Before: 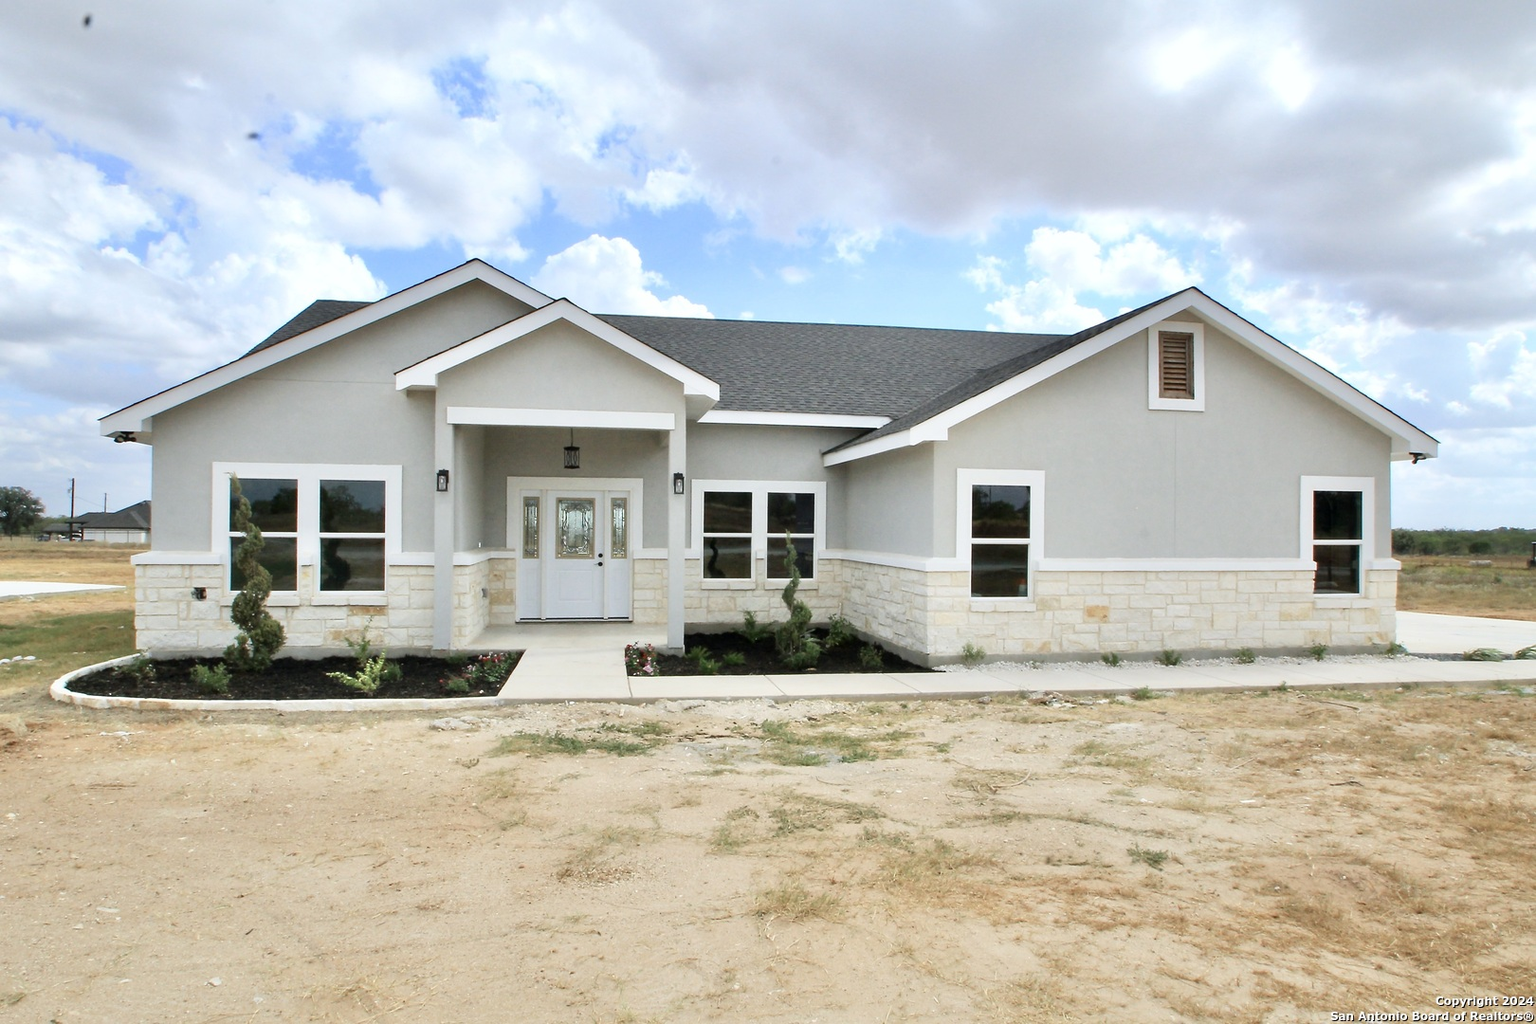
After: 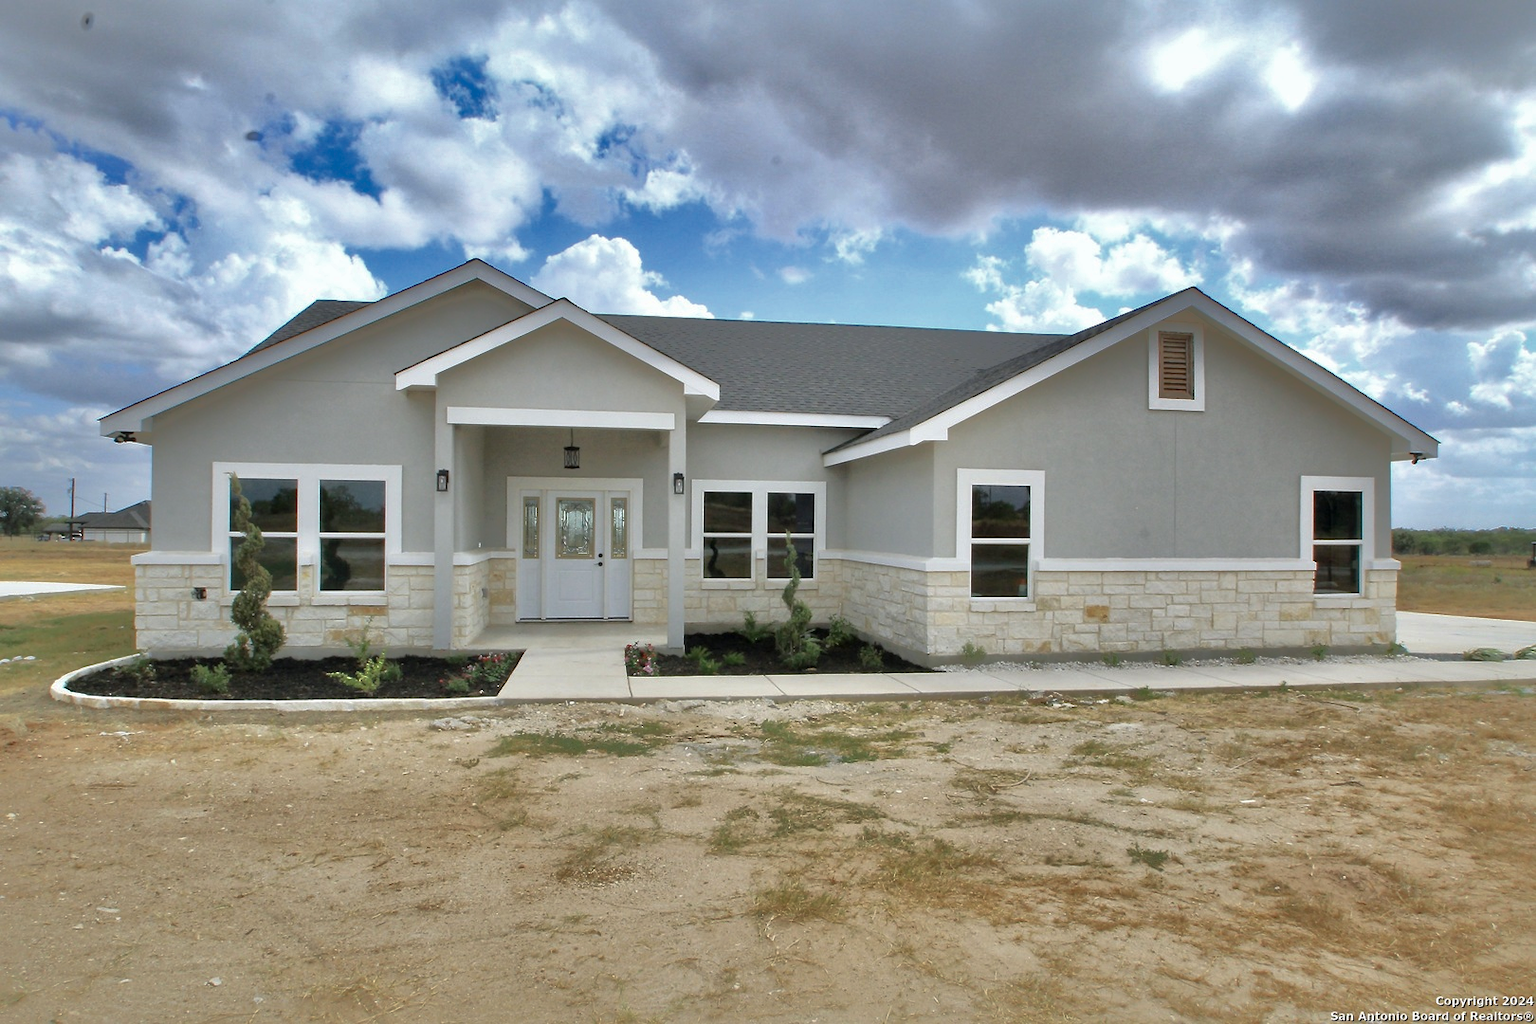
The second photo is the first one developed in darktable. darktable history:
shadows and highlights: shadows 38.43, highlights -74.54
tone equalizer: on, module defaults
